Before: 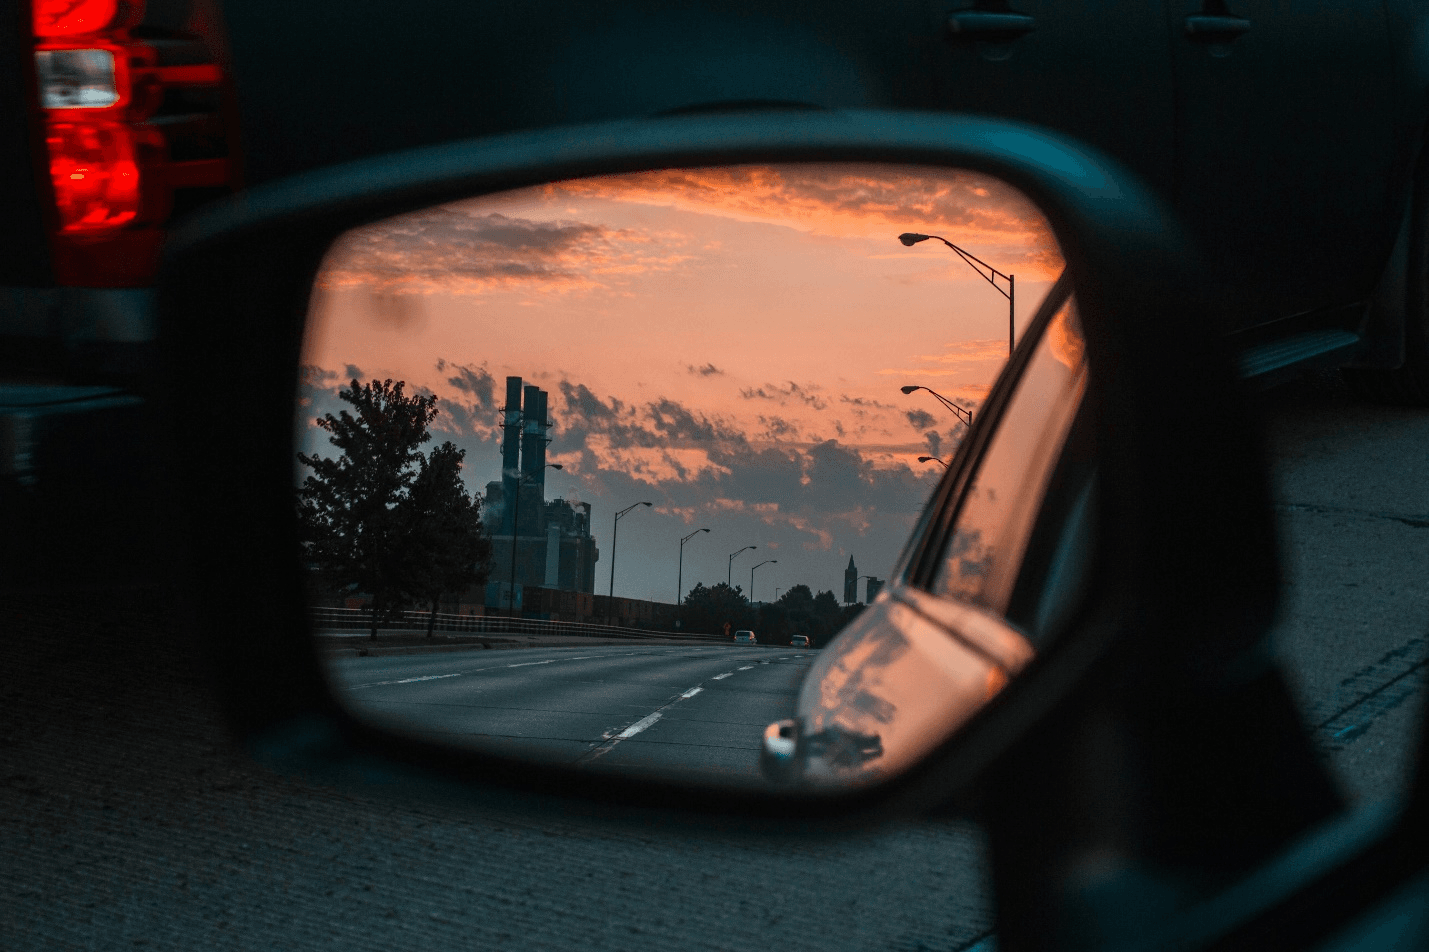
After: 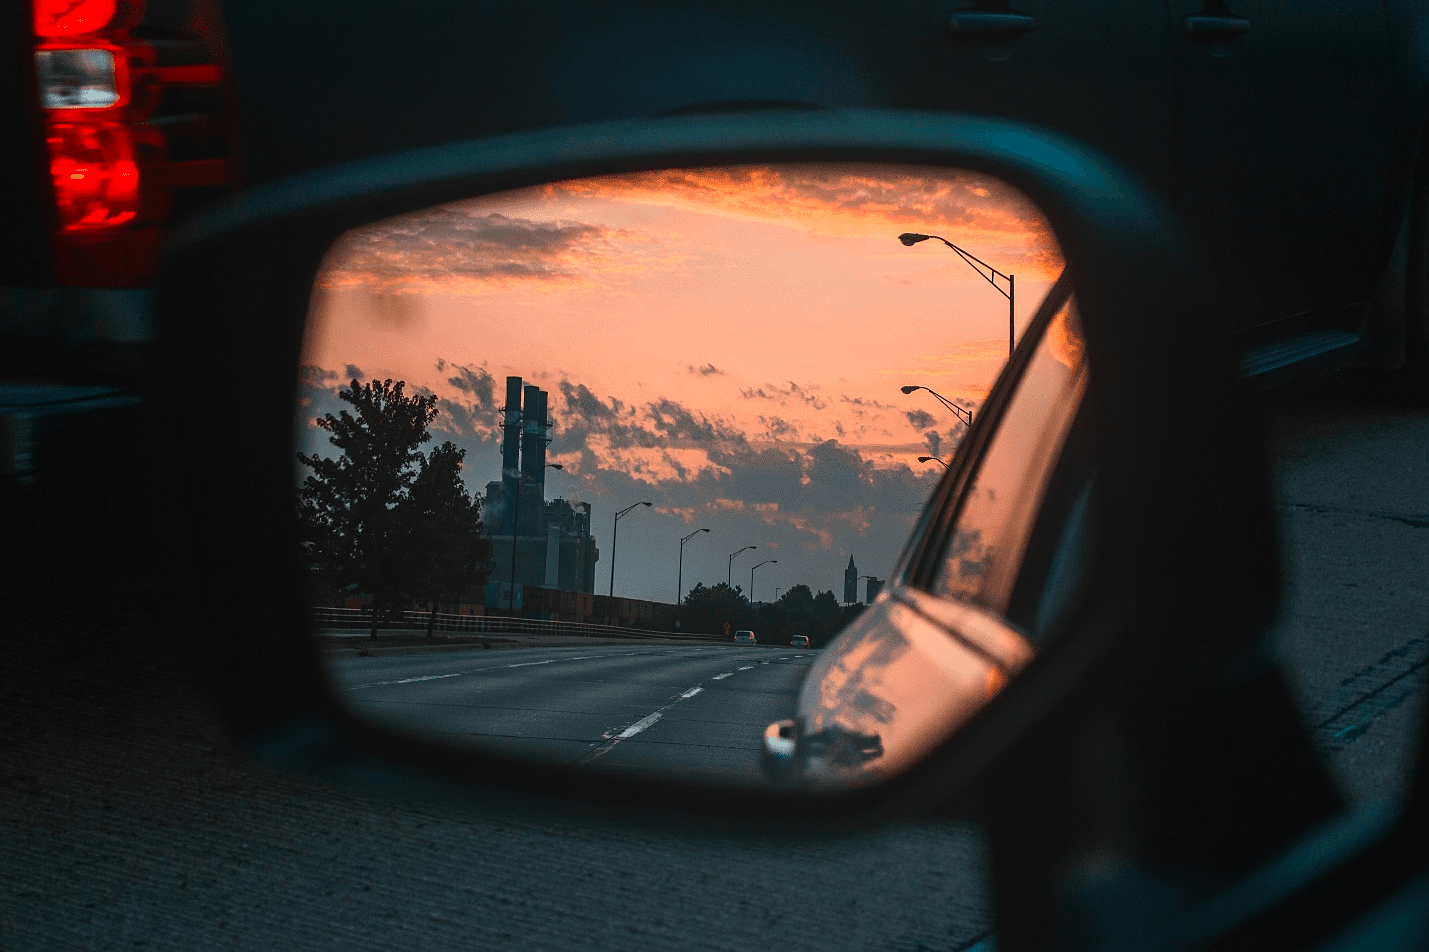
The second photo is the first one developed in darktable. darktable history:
sharpen: radius 0.98, amount 0.612
tone equalizer: -8 EV 0 EV, -7 EV -0.003 EV, -6 EV 0.001 EV, -5 EV -0.021 EV, -4 EV -0.155 EV, -3 EV -0.159 EV, -2 EV 0.238 EV, -1 EV 0.718 EV, +0 EV 0.47 EV
local contrast: highlights 68%, shadows 68%, detail 83%, midtone range 0.321
